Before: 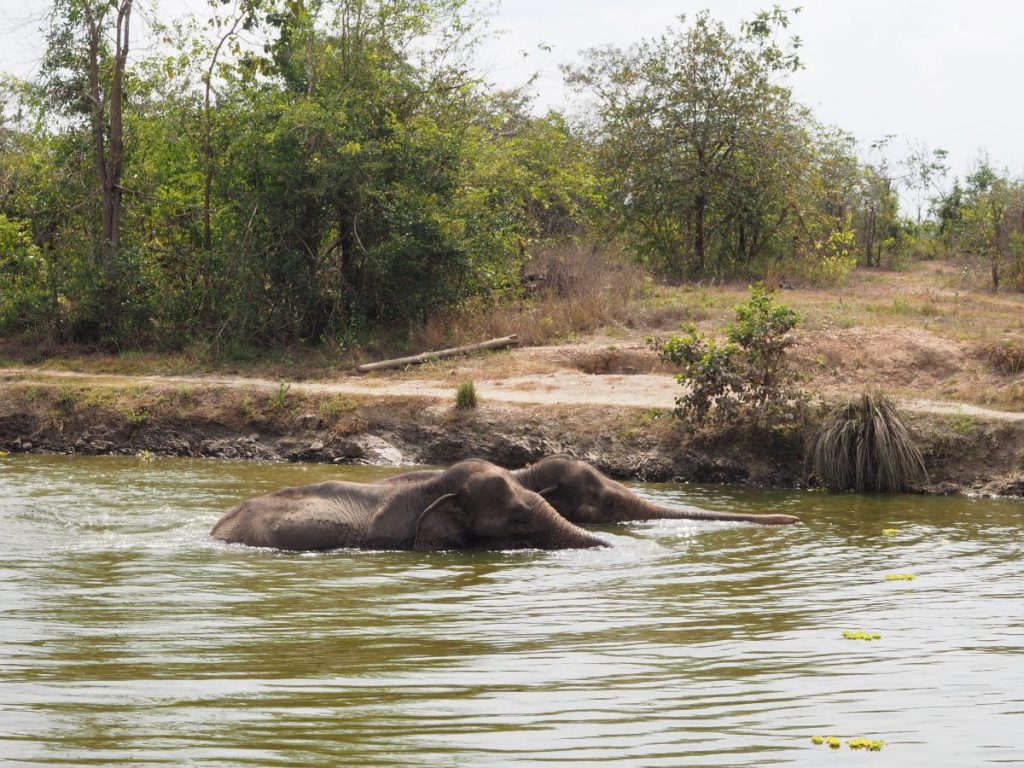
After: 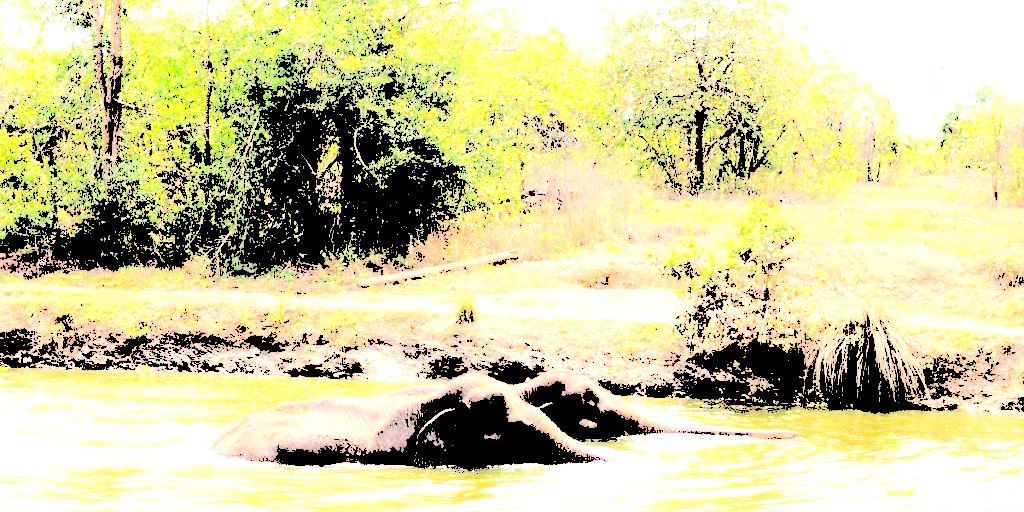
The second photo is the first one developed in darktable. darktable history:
levels: levels [0.246, 0.246, 0.506]
crop: top 11.166%, bottom 22.168%
